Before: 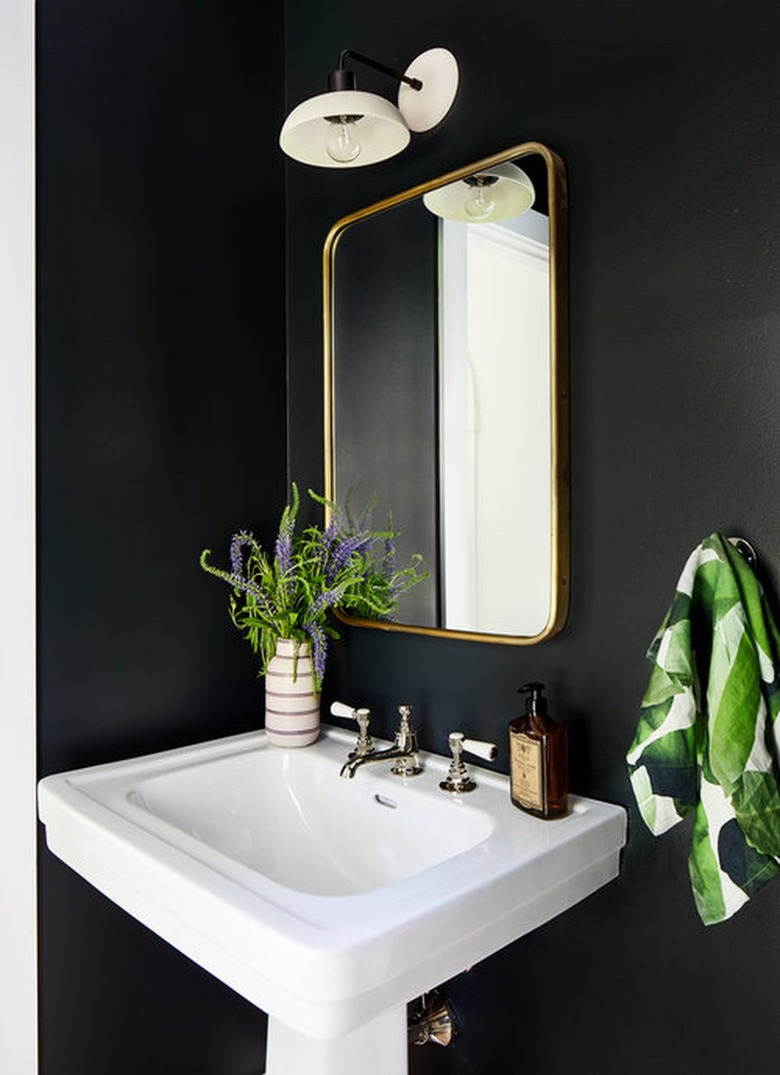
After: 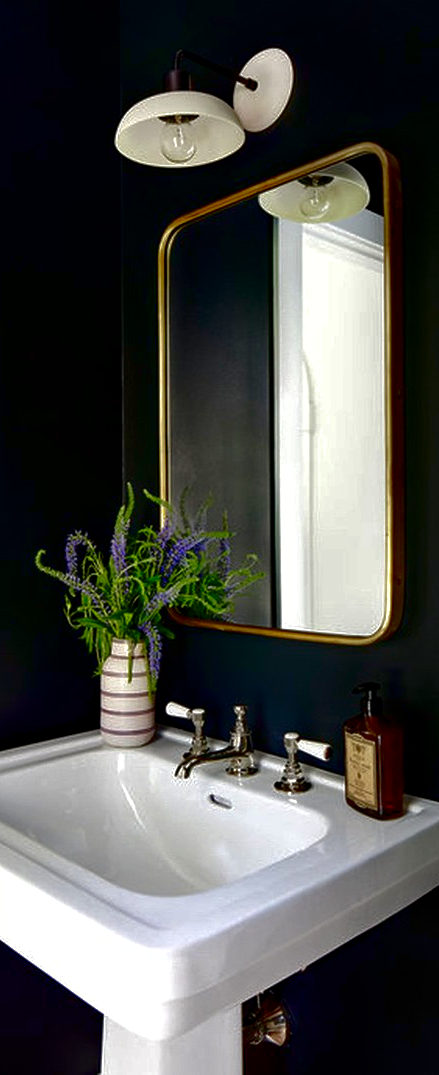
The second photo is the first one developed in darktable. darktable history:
shadows and highlights: on, module defaults
contrast brightness saturation: brightness -0.503
crop: left 21.271%, right 22.446%
exposure: exposure 0.2 EV, compensate highlight preservation false
haze removal: compatibility mode true, adaptive false
